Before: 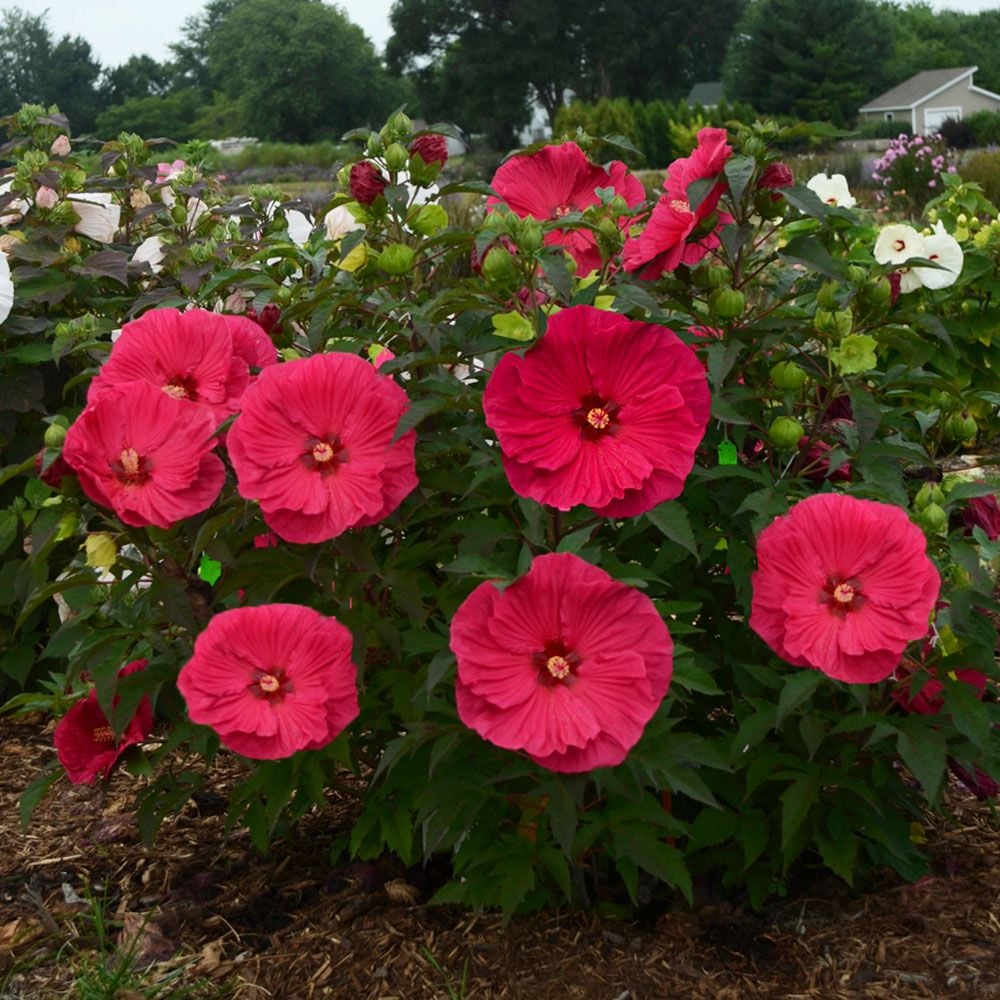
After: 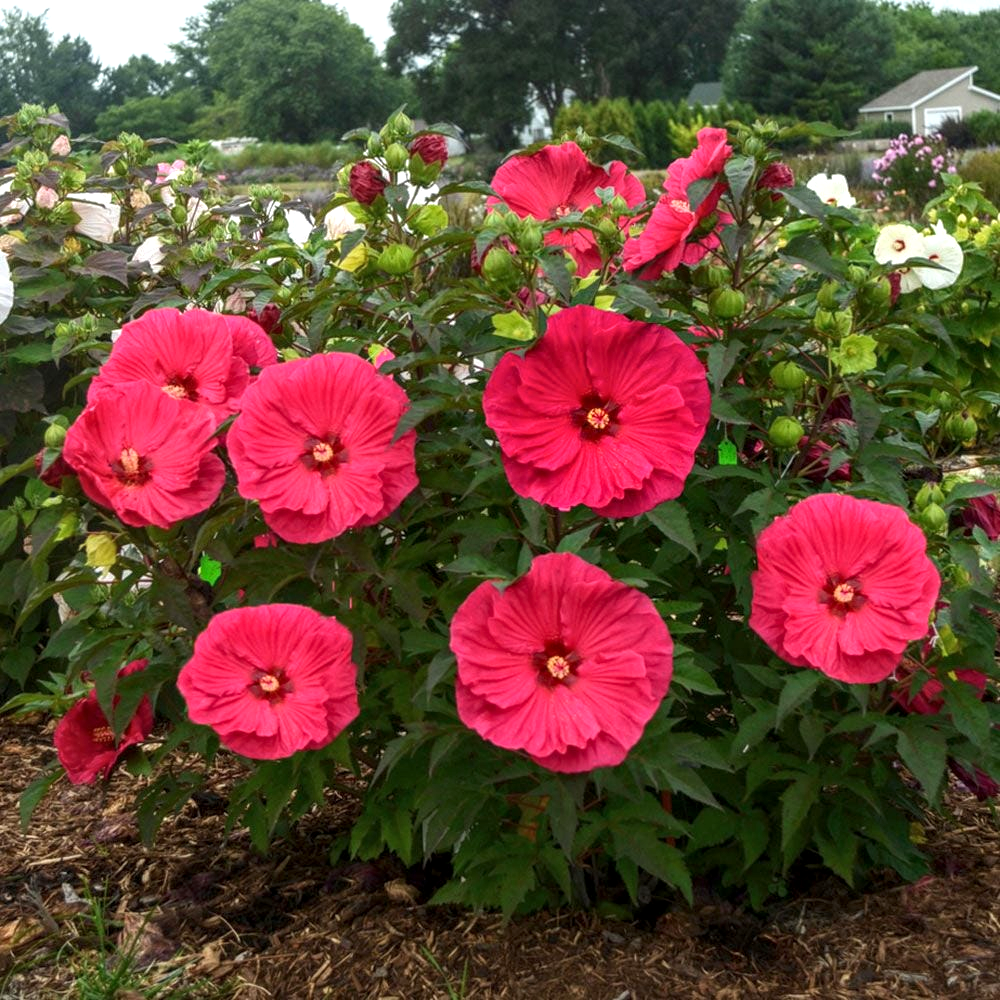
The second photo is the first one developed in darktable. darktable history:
exposure: black level correction 0, exposure 0.6 EV, compensate exposure bias true, compensate highlight preservation false
local contrast: highlights 0%, shadows 0%, detail 133%
